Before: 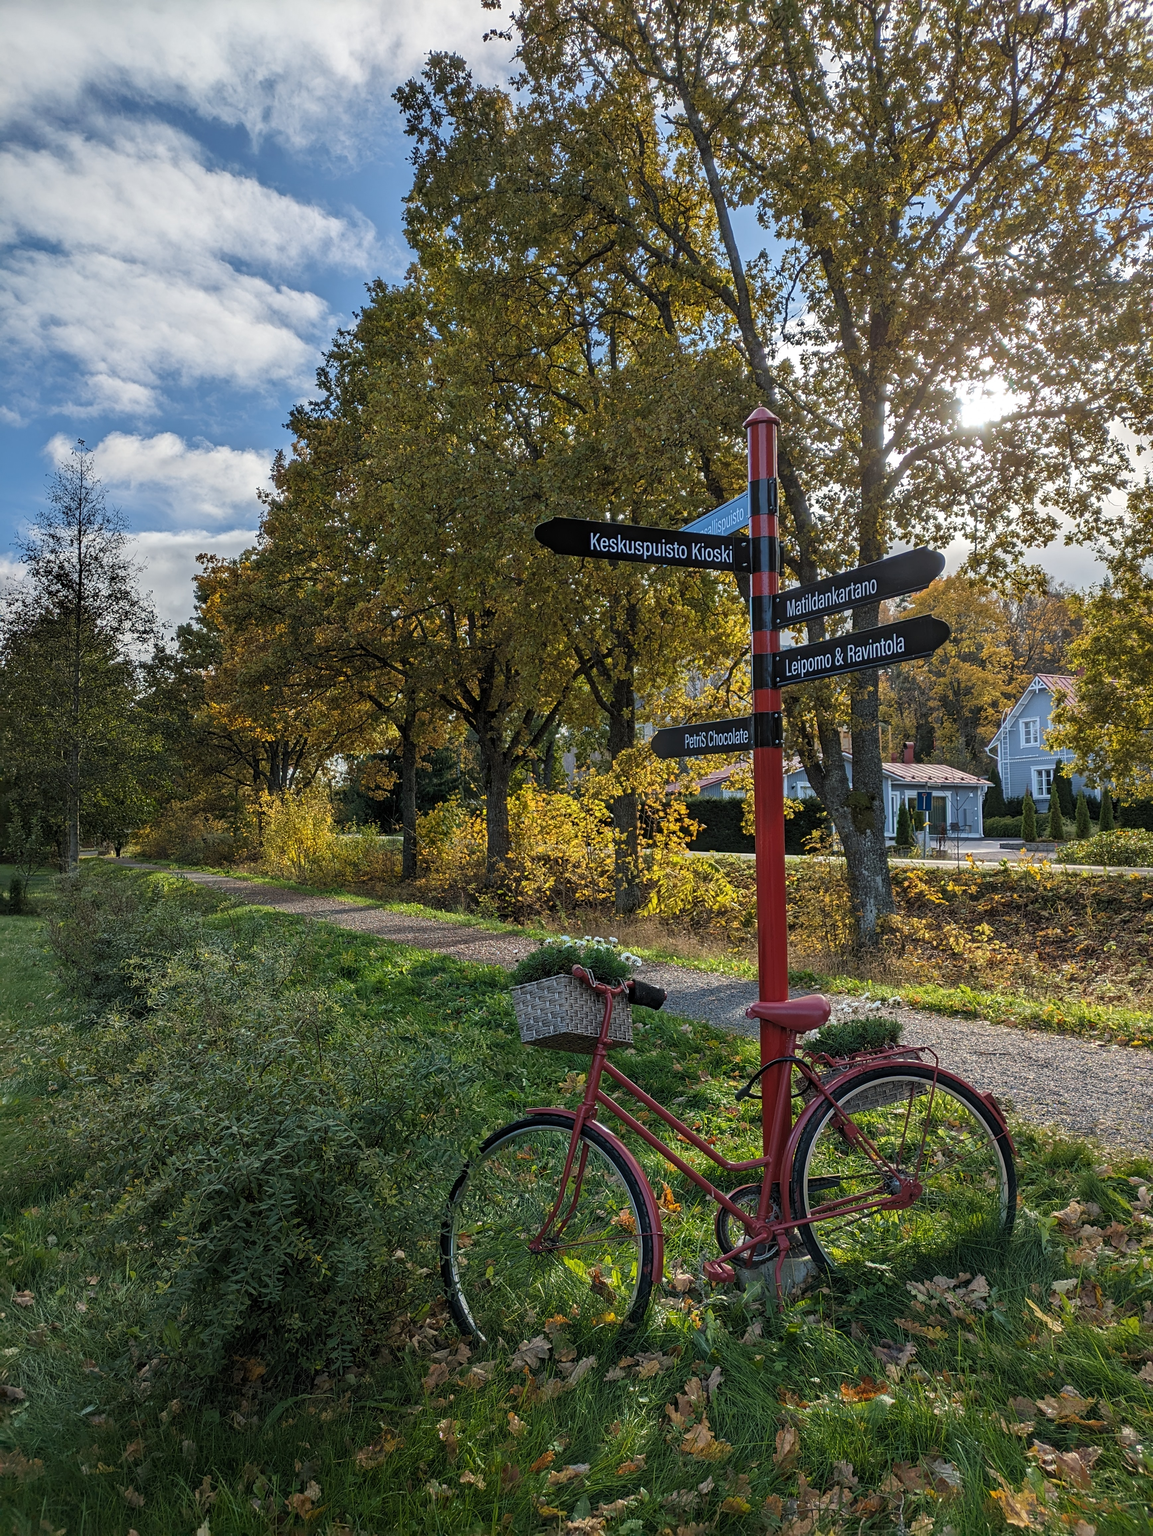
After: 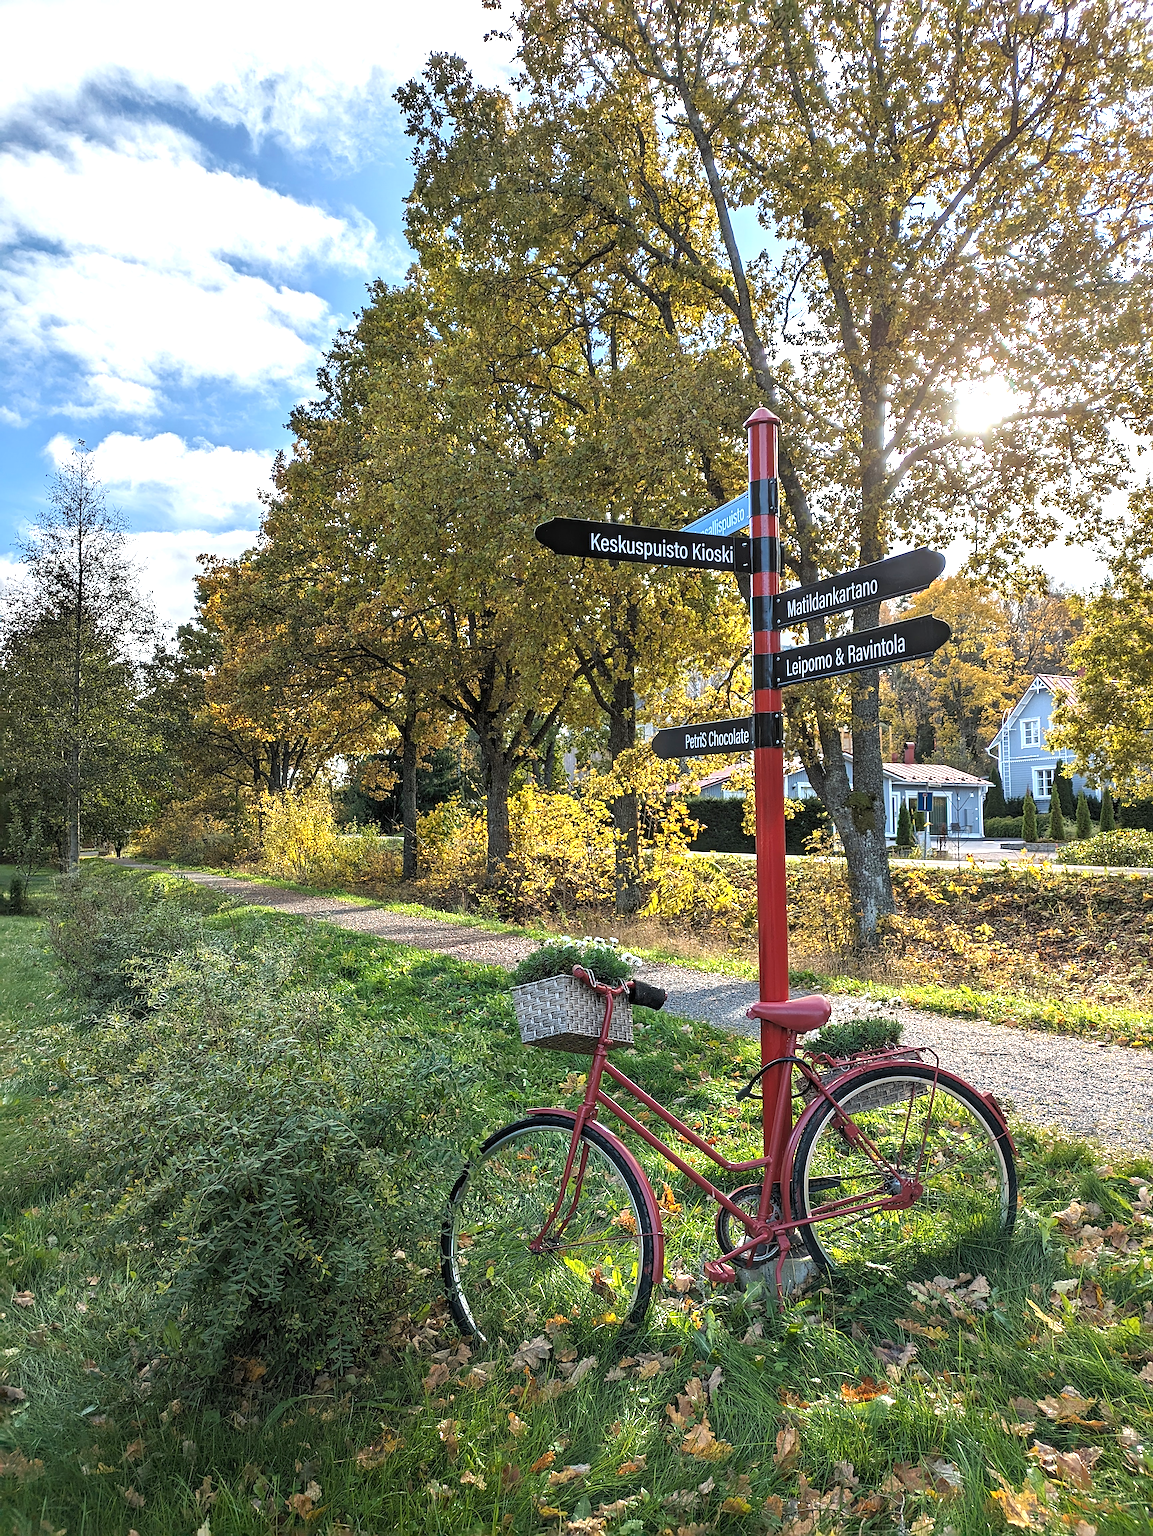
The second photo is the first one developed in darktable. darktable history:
exposure: black level correction 0, exposure 1.107 EV, compensate highlight preservation false
sharpen: on, module defaults
